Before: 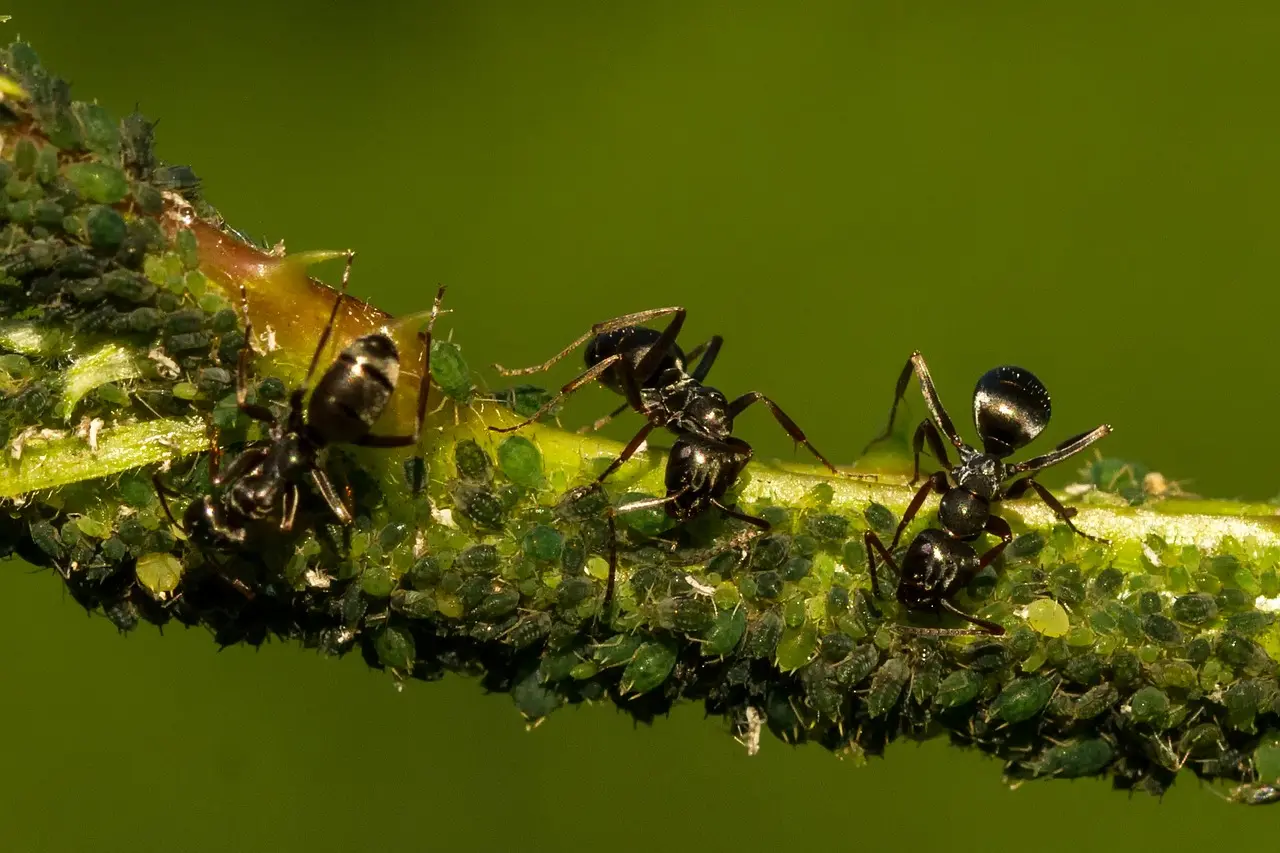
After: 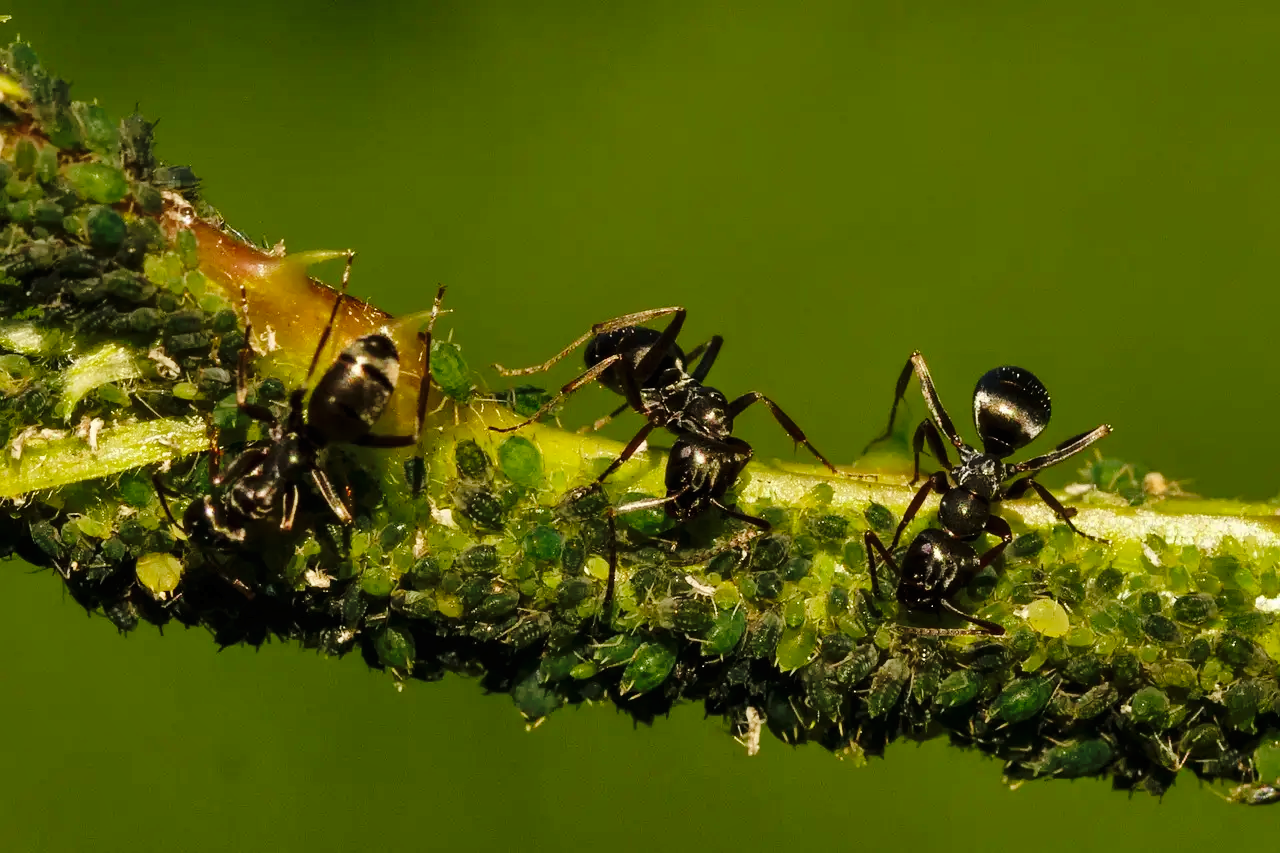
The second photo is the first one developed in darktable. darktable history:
shadows and highlights: highlights 70.24, soften with gaussian
tone curve: curves: ch0 [(0, 0) (0.003, 0.005) (0.011, 0.006) (0.025, 0.013) (0.044, 0.027) (0.069, 0.042) (0.1, 0.06) (0.136, 0.085) (0.177, 0.118) (0.224, 0.171) (0.277, 0.239) (0.335, 0.314) (0.399, 0.394) (0.468, 0.473) (0.543, 0.552) (0.623, 0.64) (0.709, 0.718) (0.801, 0.801) (0.898, 0.882) (1, 1)], preserve colors none
